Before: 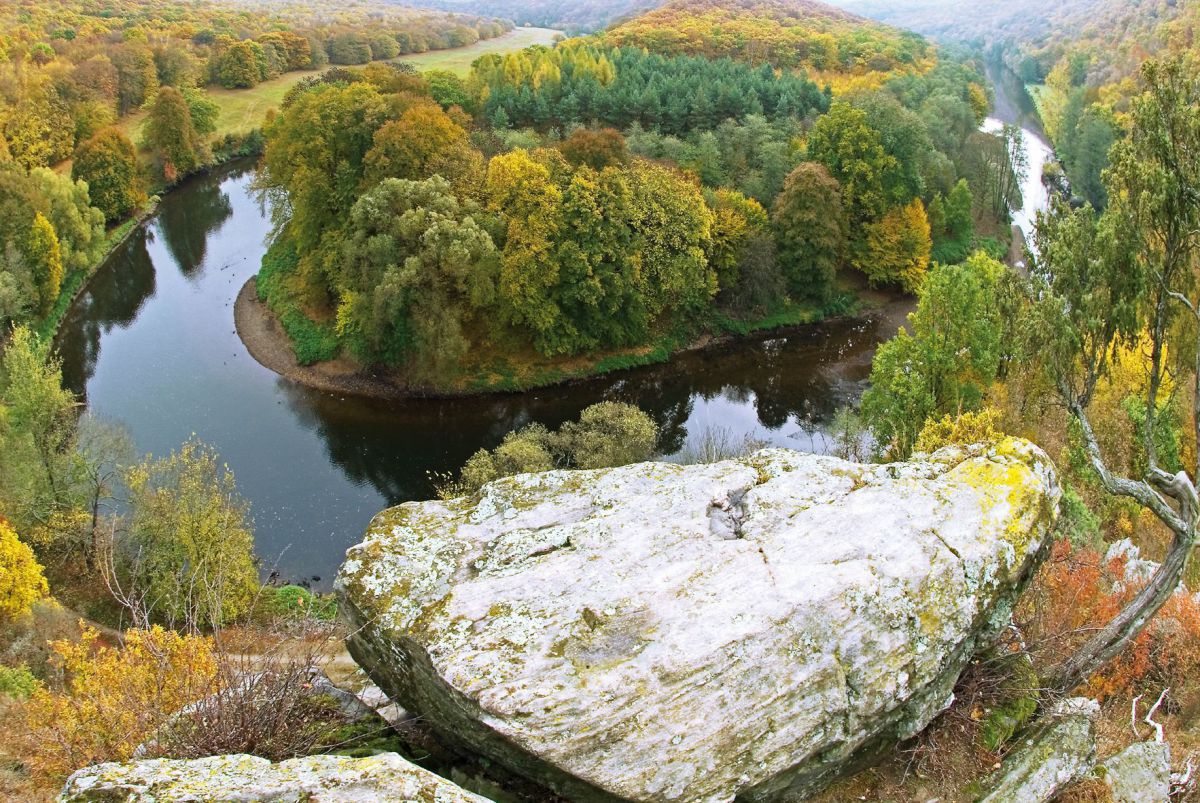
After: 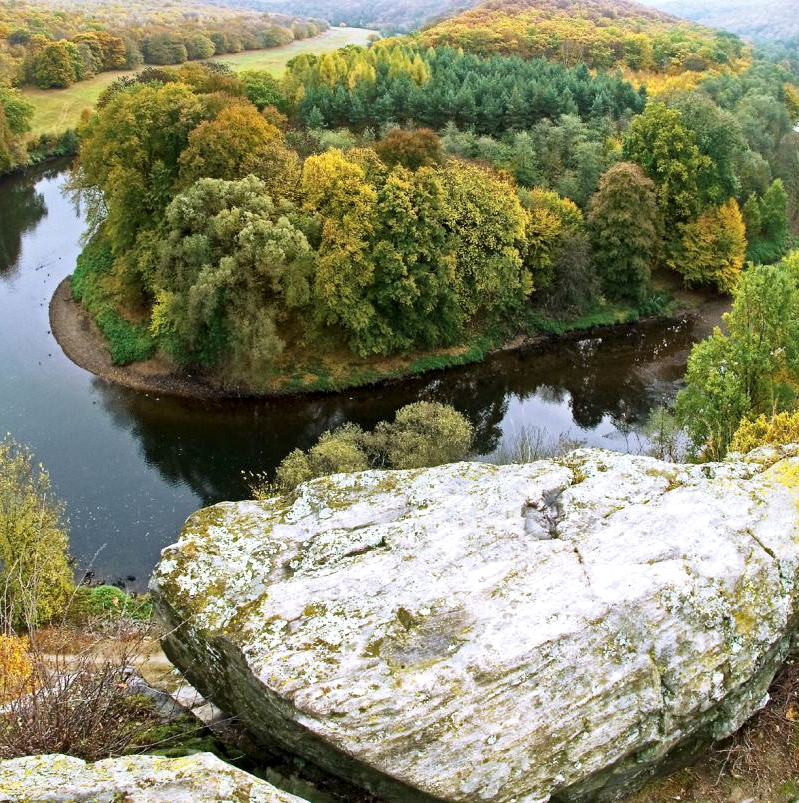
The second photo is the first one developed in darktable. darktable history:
crop: left 15.419%, right 17.914%
local contrast: mode bilateral grid, contrast 20, coarseness 50, detail 161%, midtone range 0.2
